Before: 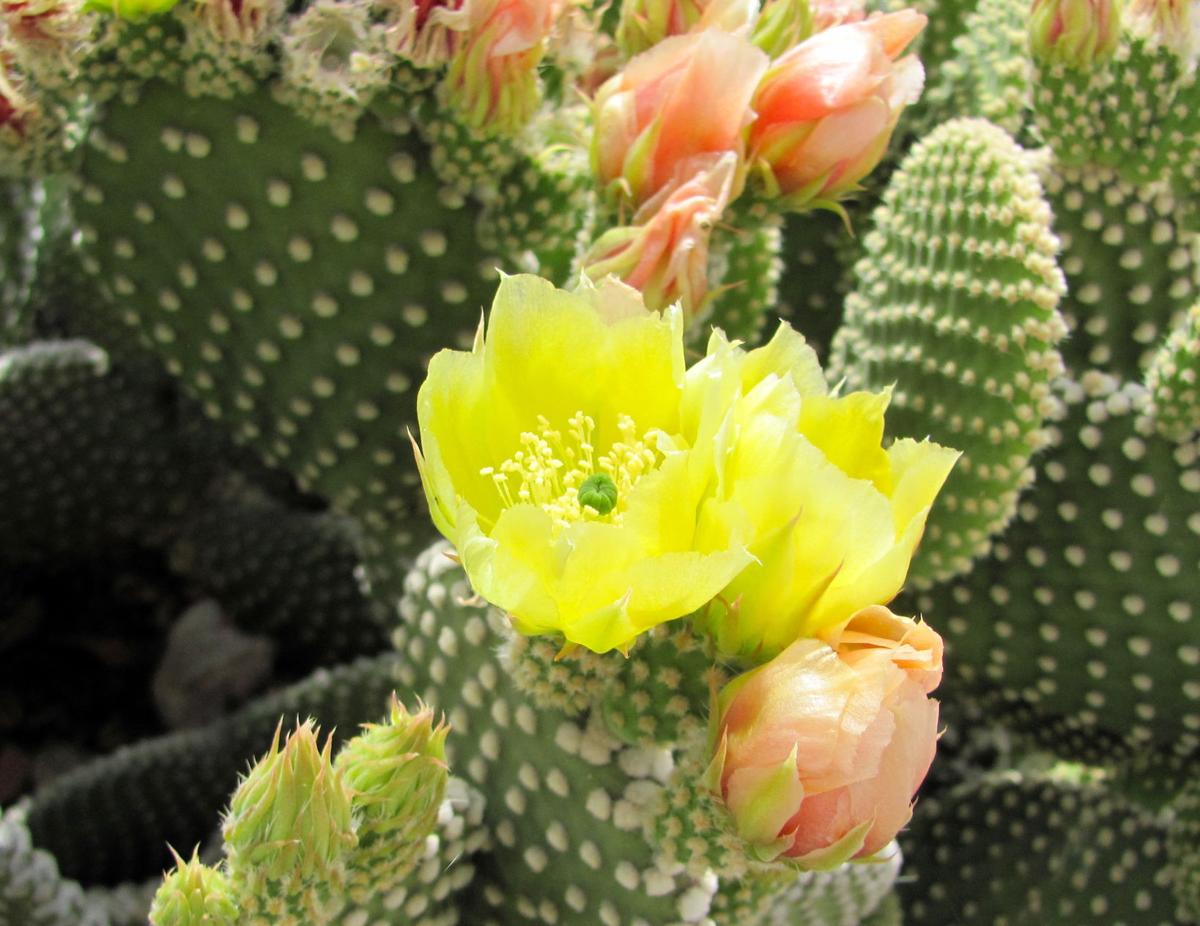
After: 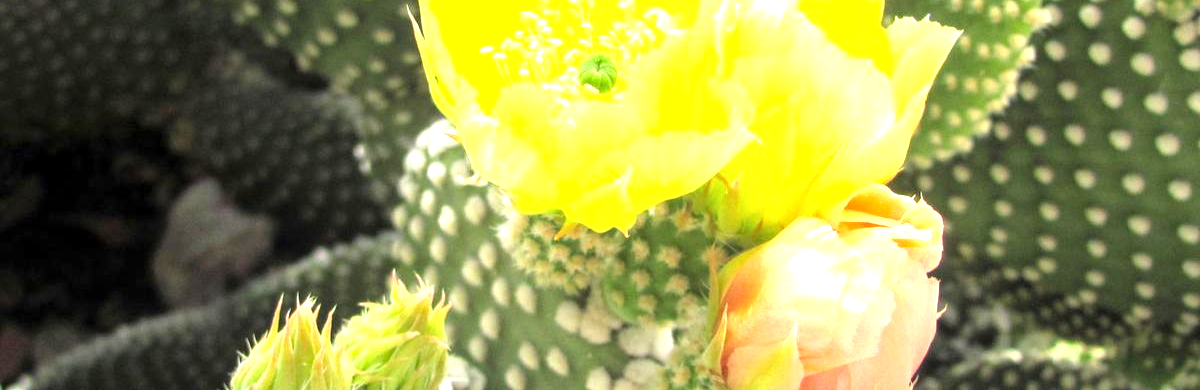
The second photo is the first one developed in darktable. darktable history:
exposure: exposure 1.137 EV, compensate highlight preservation false
crop: top 45.551%, bottom 12.262%
local contrast: detail 110%
